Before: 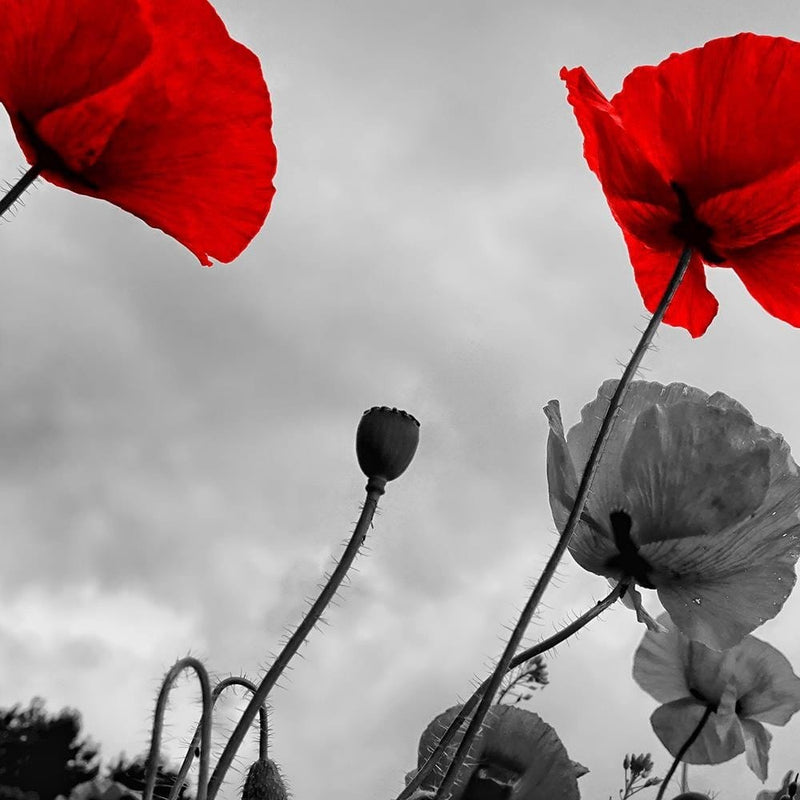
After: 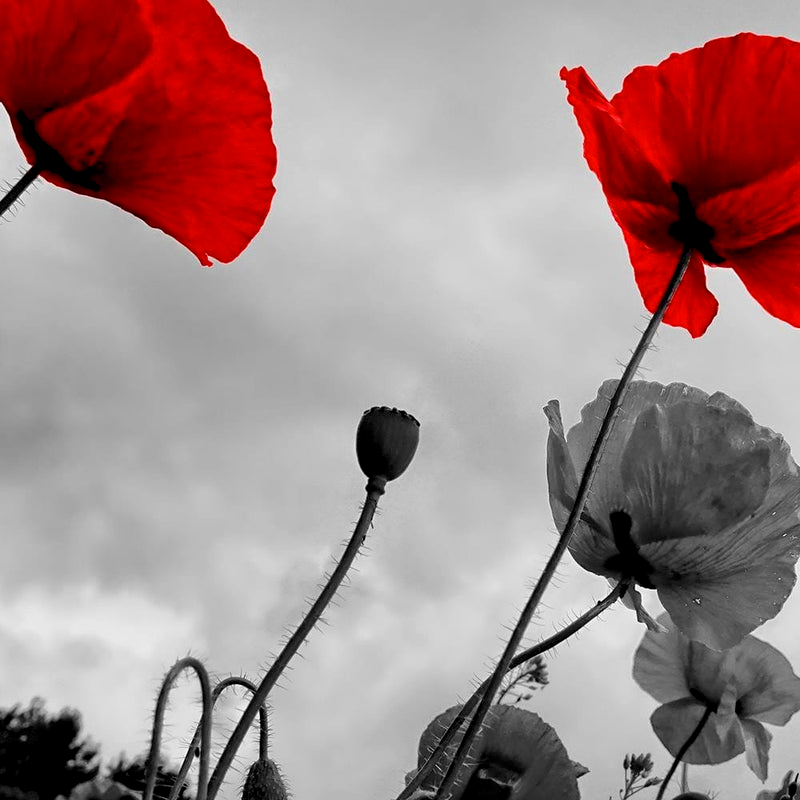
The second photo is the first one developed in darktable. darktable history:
color balance rgb: global offset › luminance -0.474%, linear chroma grading › global chroma 9.81%, perceptual saturation grading › global saturation 3.034%, global vibrance 15.13%
